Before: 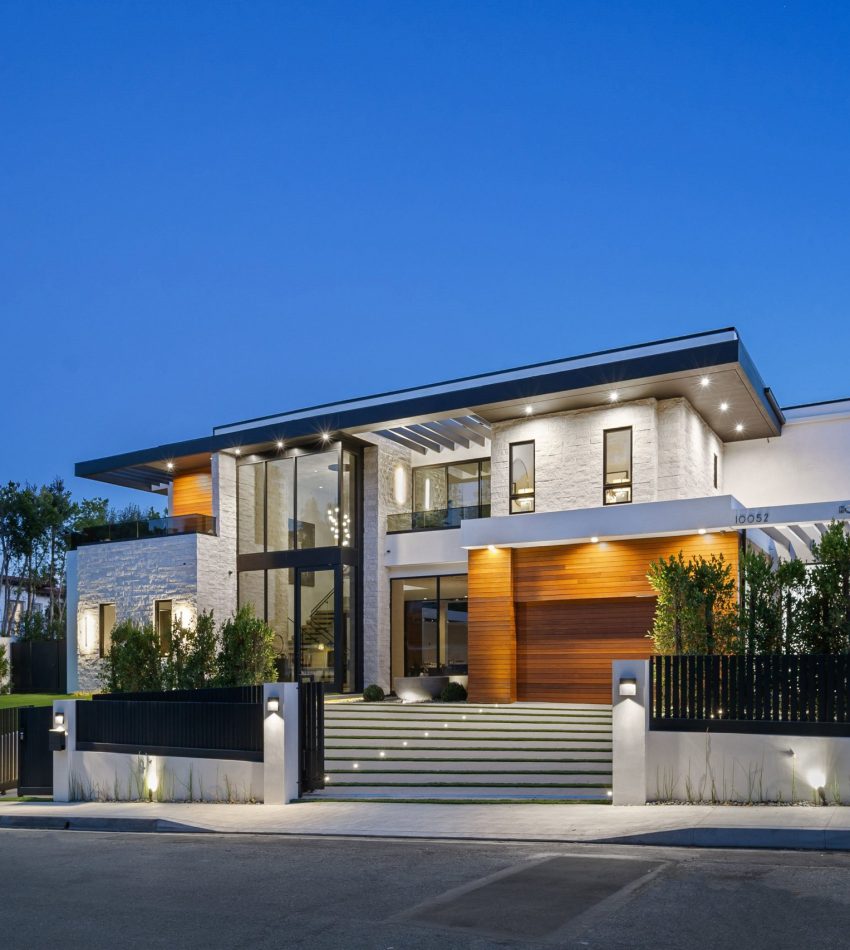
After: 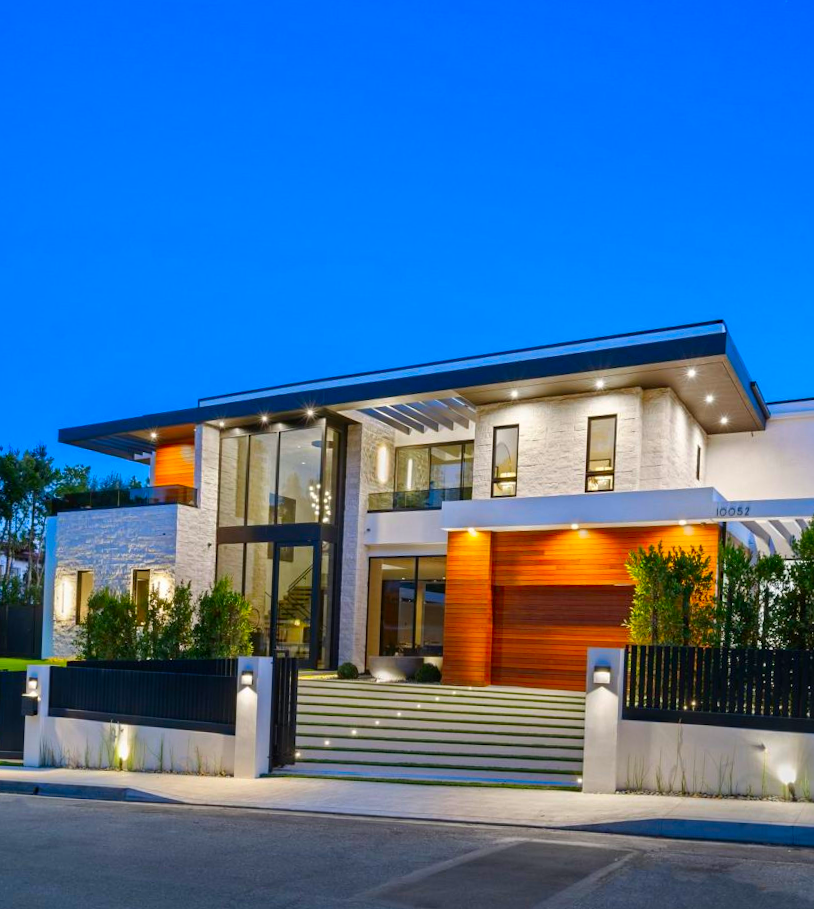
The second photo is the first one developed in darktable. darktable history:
crop and rotate: angle -2.31°
shadows and highlights: shadows 52.51, soften with gaussian
color correction: highlights b* -0.01, saturation 1.76
